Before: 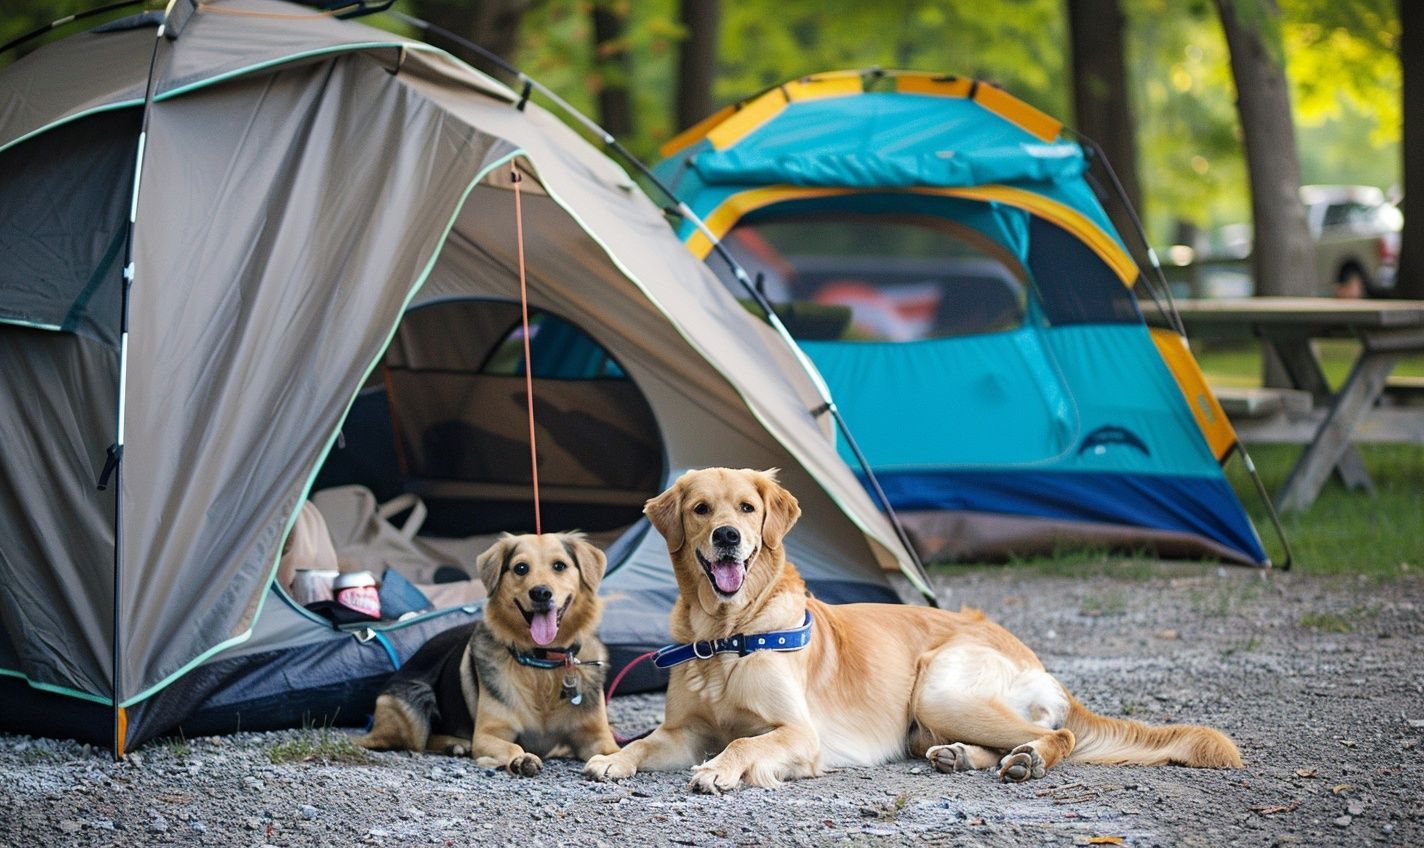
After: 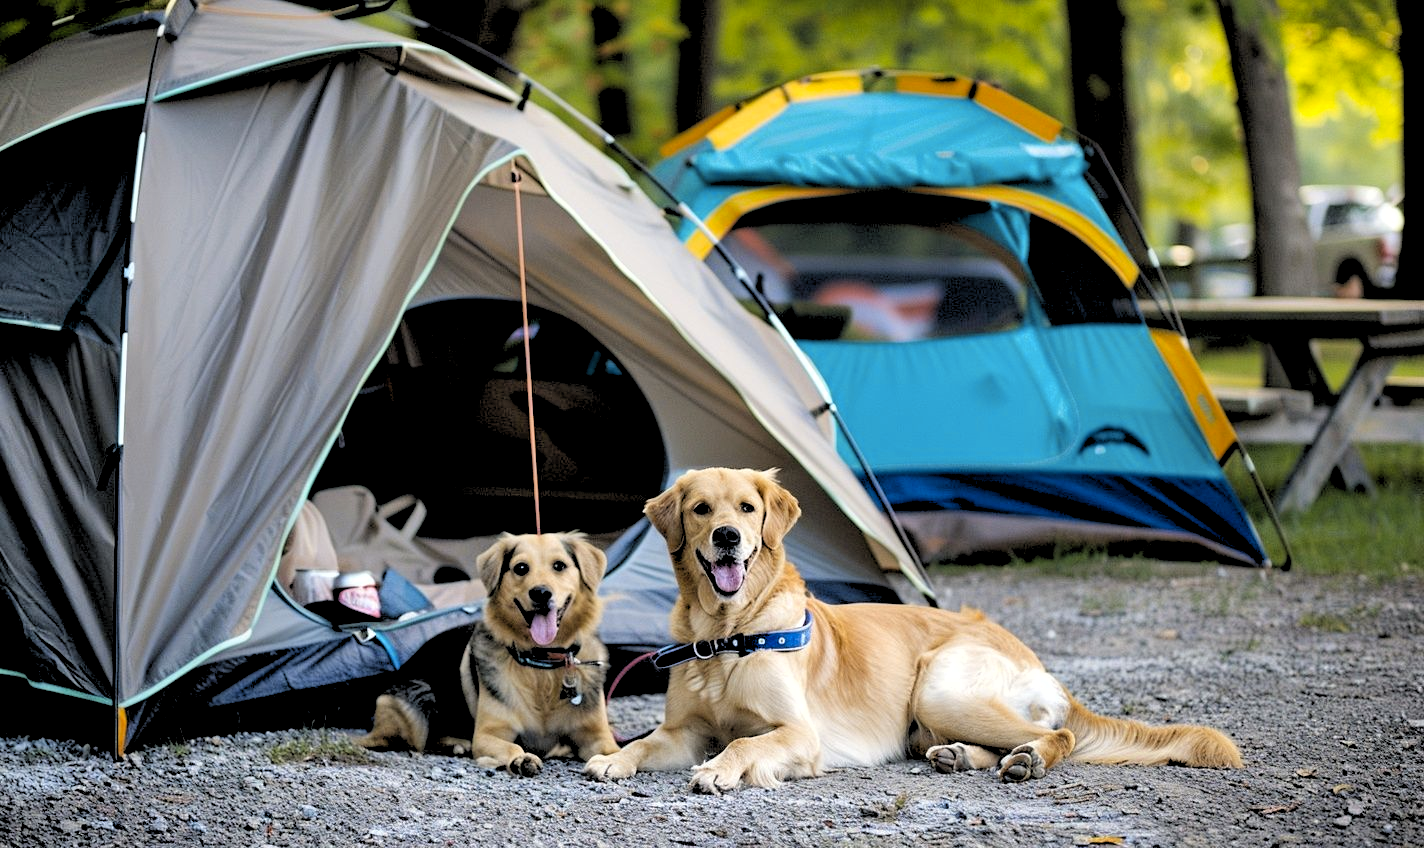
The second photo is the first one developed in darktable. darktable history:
rgb levels: levels [[0.029, 0.461, 0.922], [0, 0.5, 1], [0, 0.5, 1]]
shadows and highlights: highlights color adjustment 0%, low approximation 0.01, soften with gaussian
color contrast: green-magenta contrast 0.8, blue-yellow contrast 1.1, unbound 0
